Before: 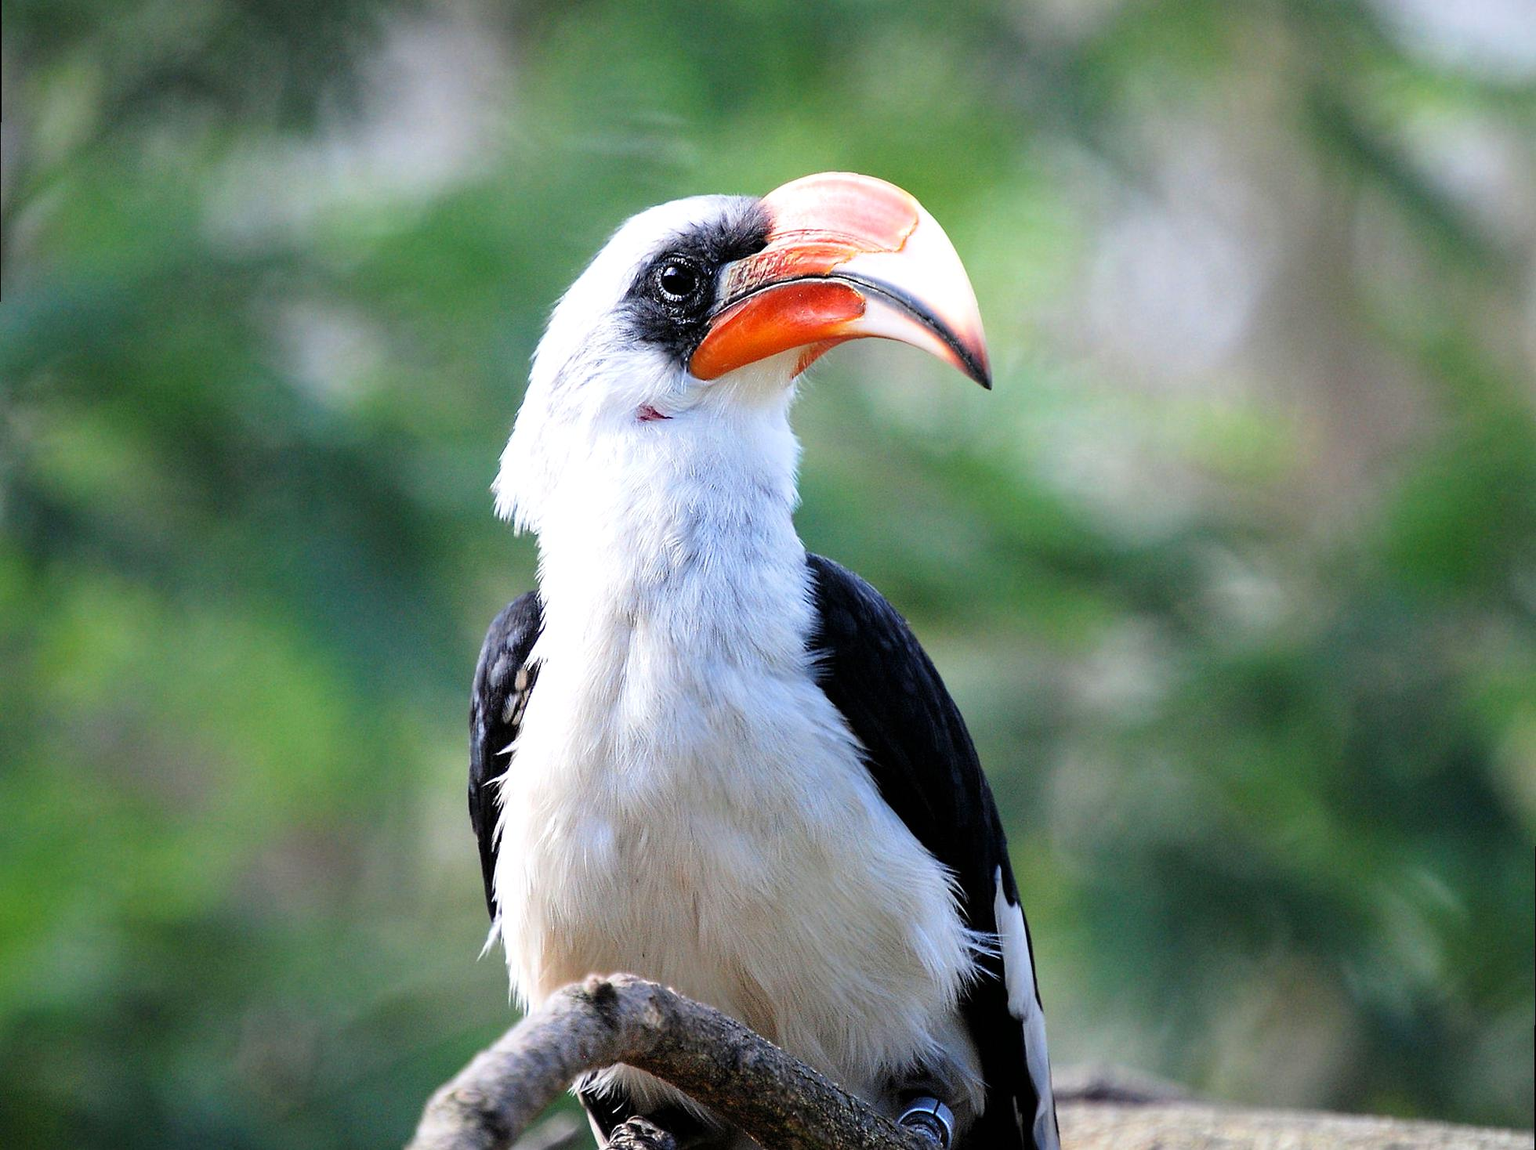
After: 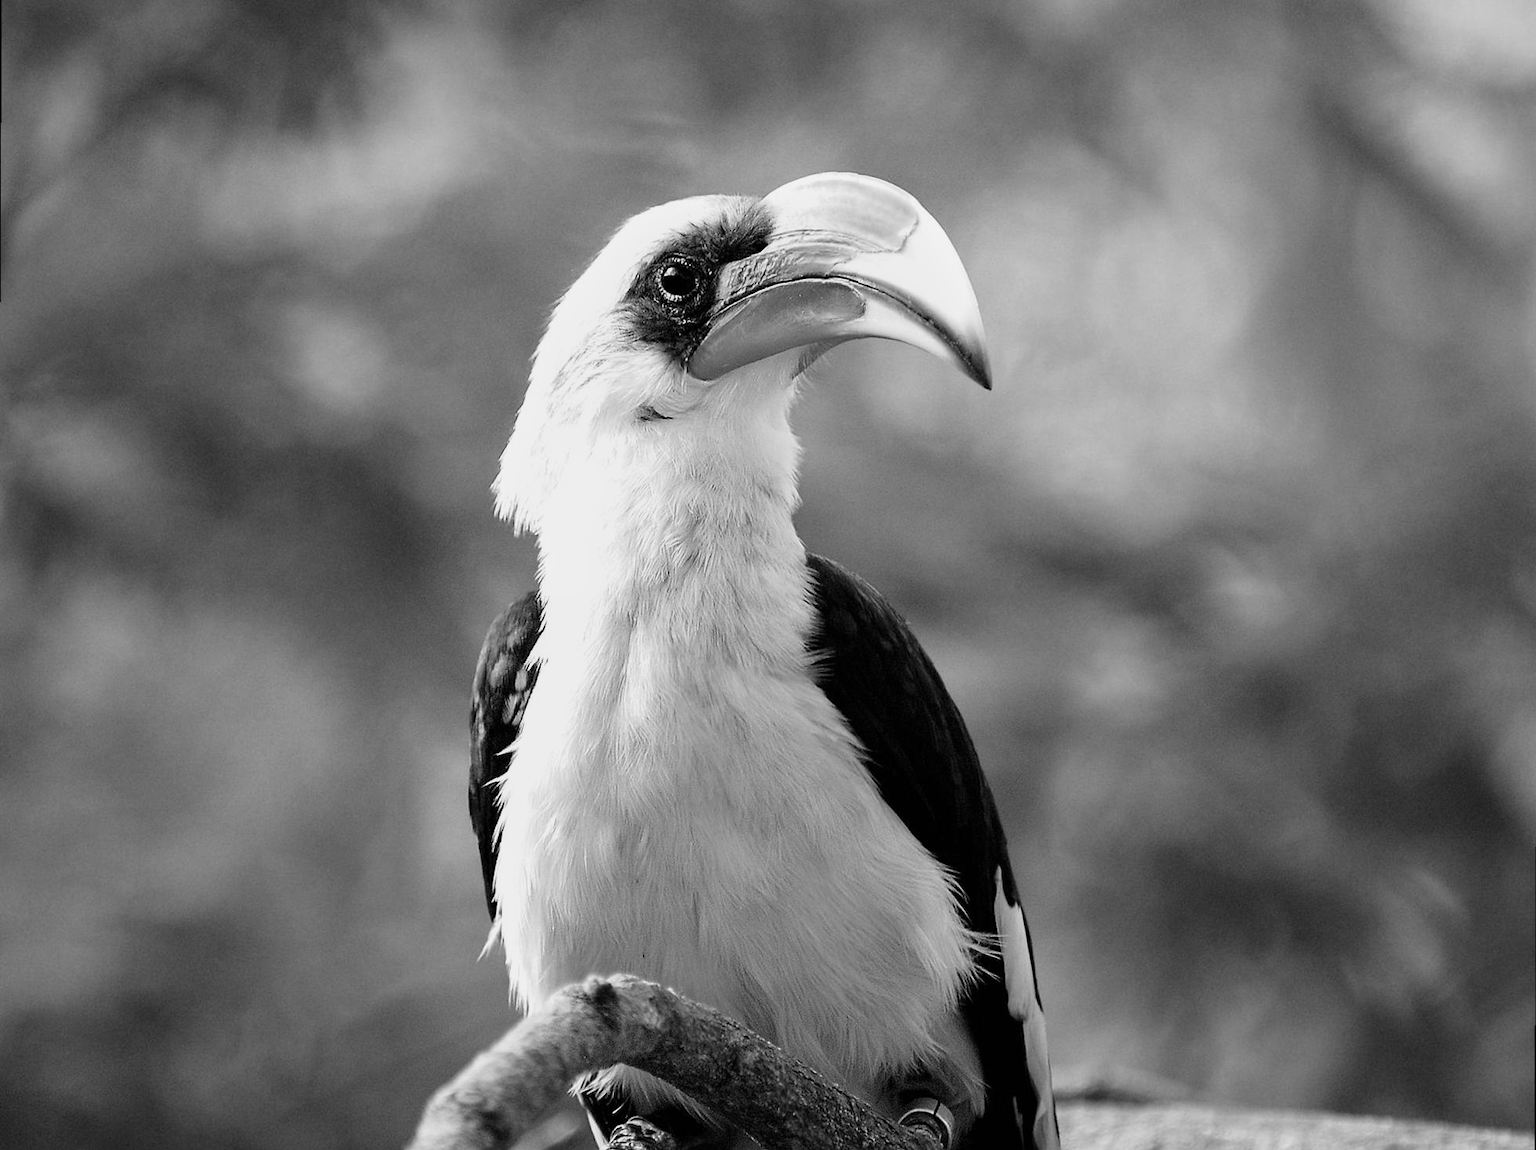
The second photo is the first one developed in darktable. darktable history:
monochrome: a -74.22, b 78.2
